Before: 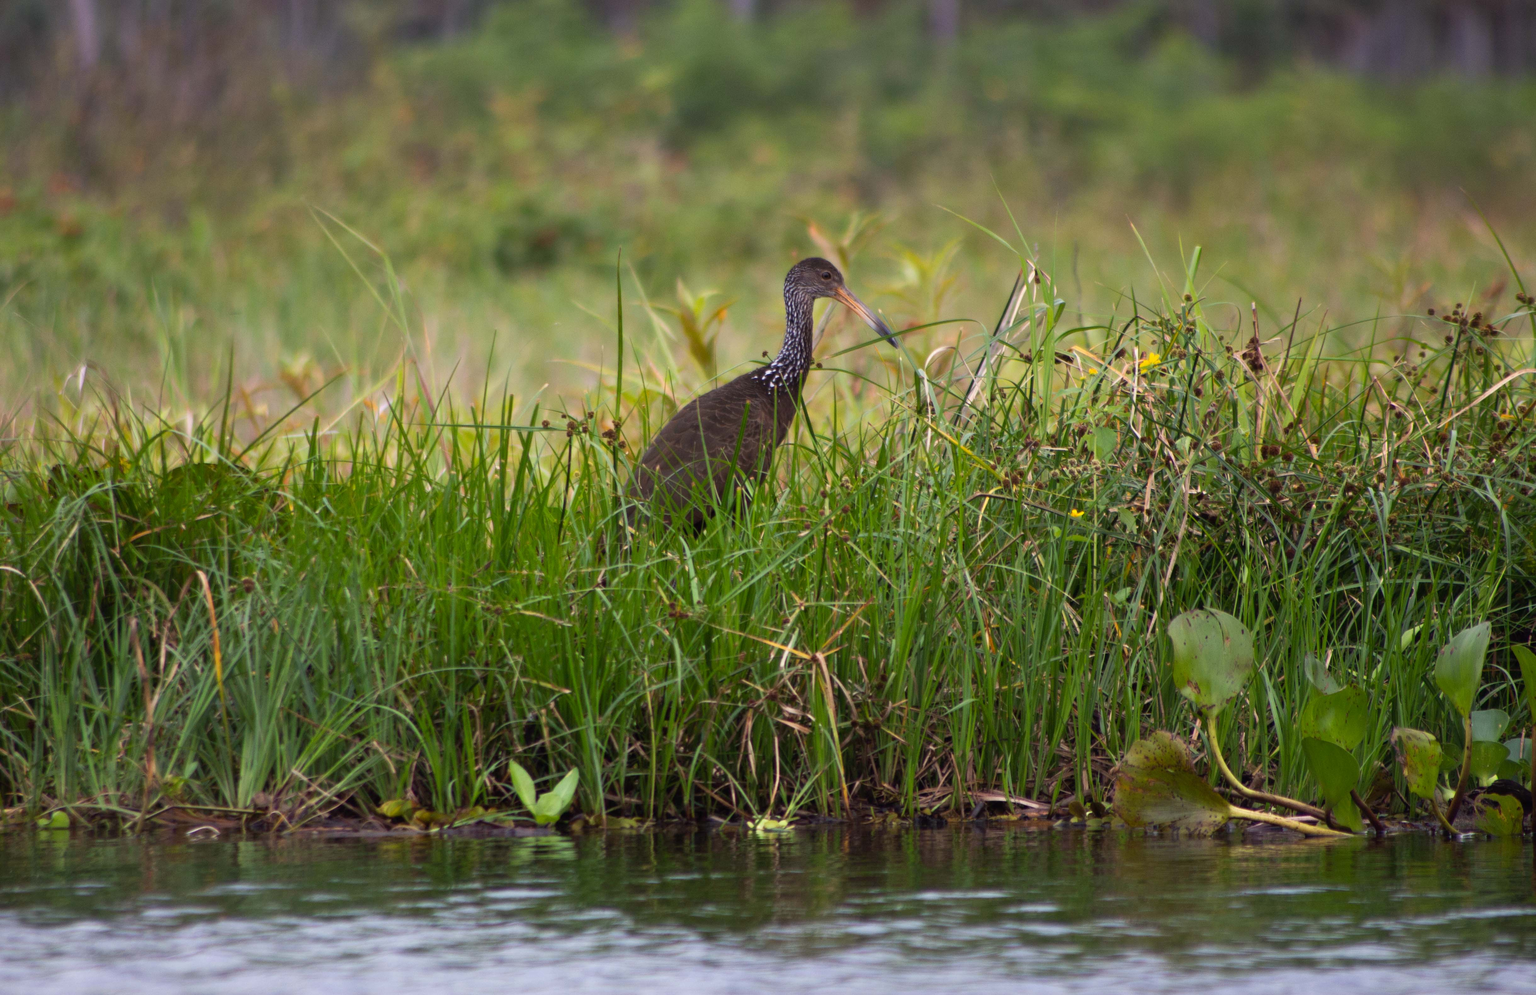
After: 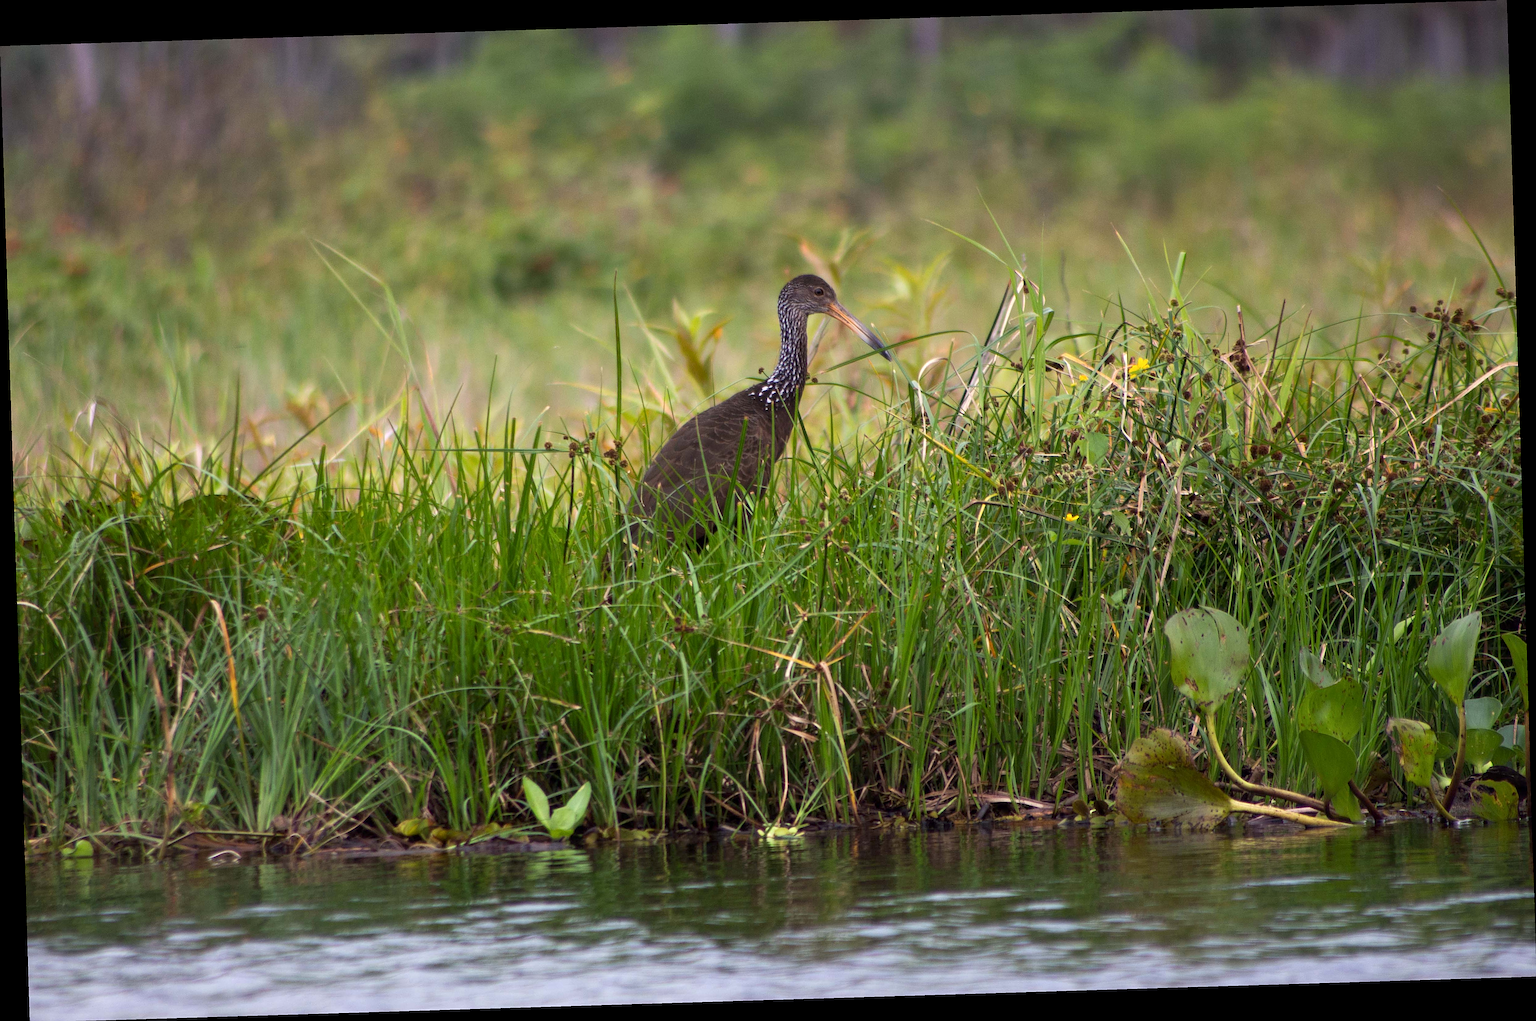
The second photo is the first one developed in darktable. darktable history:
exposure: exposure 0.127 EV, compensate highlight preservation false
local contrast: highlights 100%, shadows 100%, detail 120%, midtone range 0.2
rotate and perspective: rotation -1.75°, automatic cropping off
sharpen: on, module defaults
